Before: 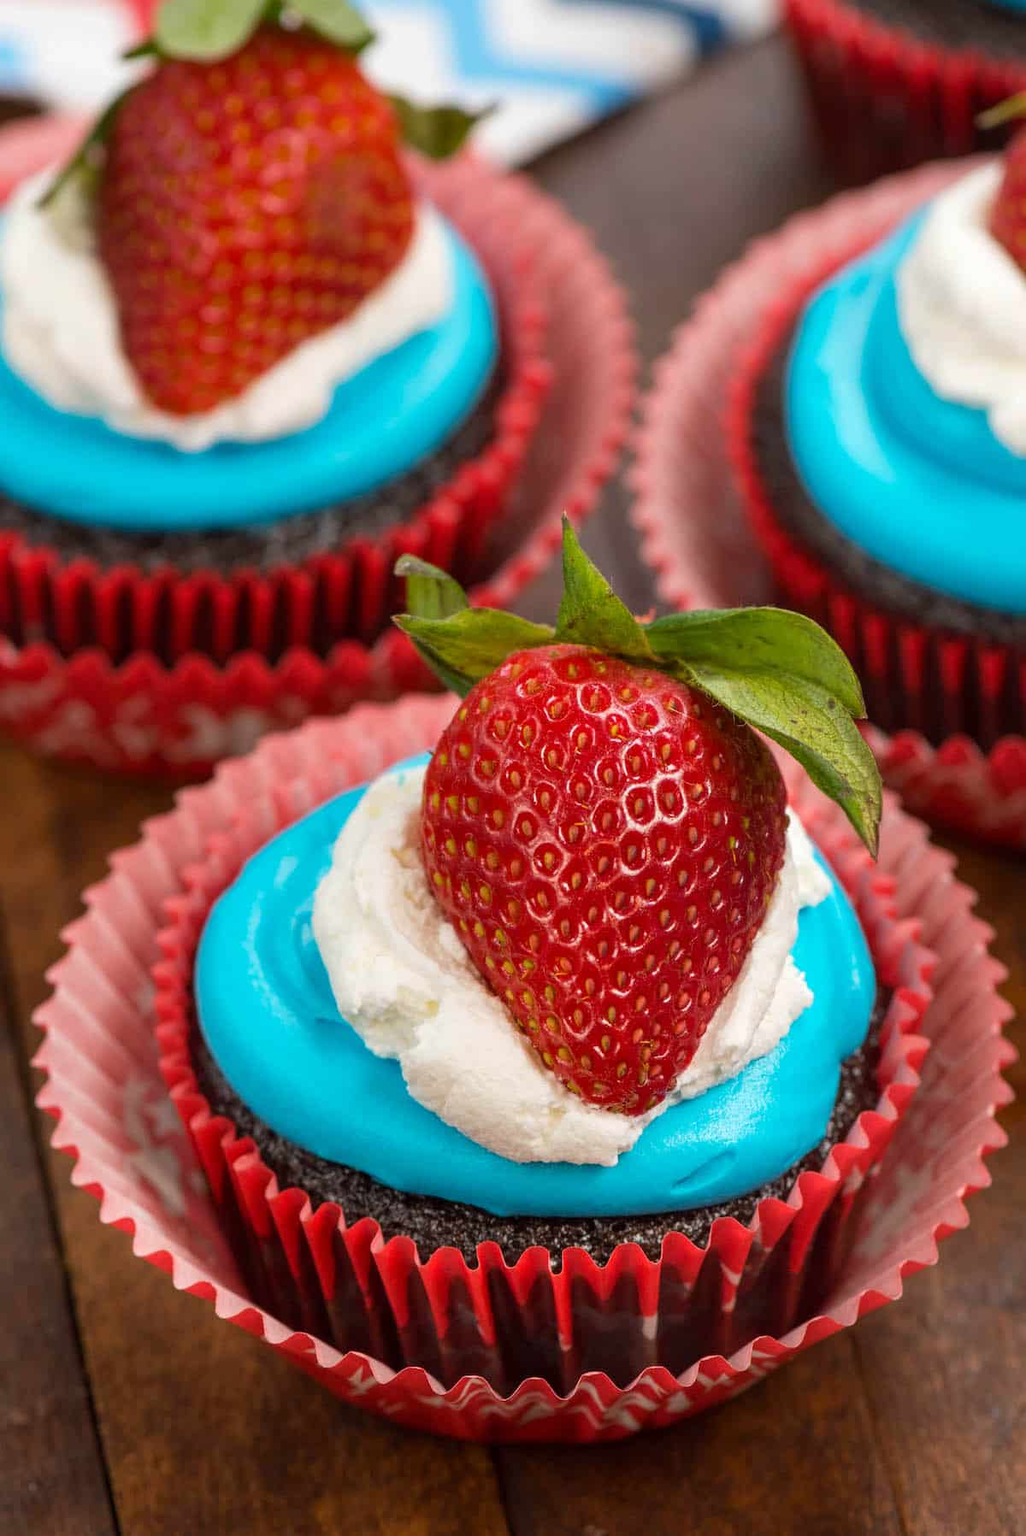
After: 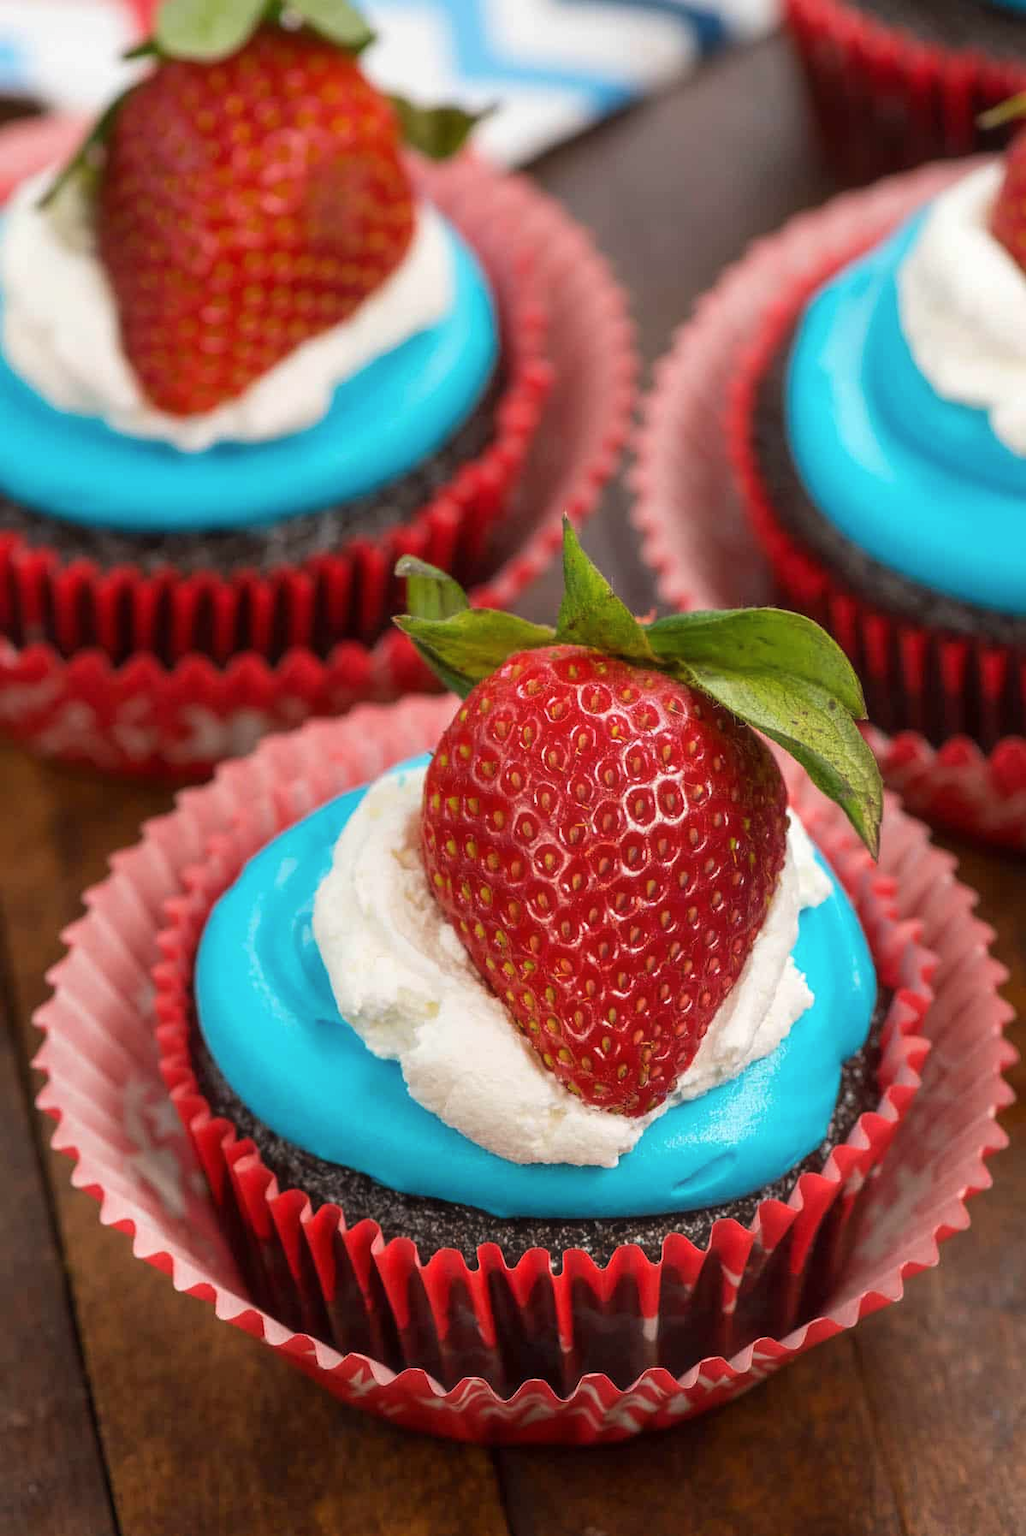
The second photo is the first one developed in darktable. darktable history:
haze removal: strength -0.095, adaptive false
crop: bottom 0.069%
